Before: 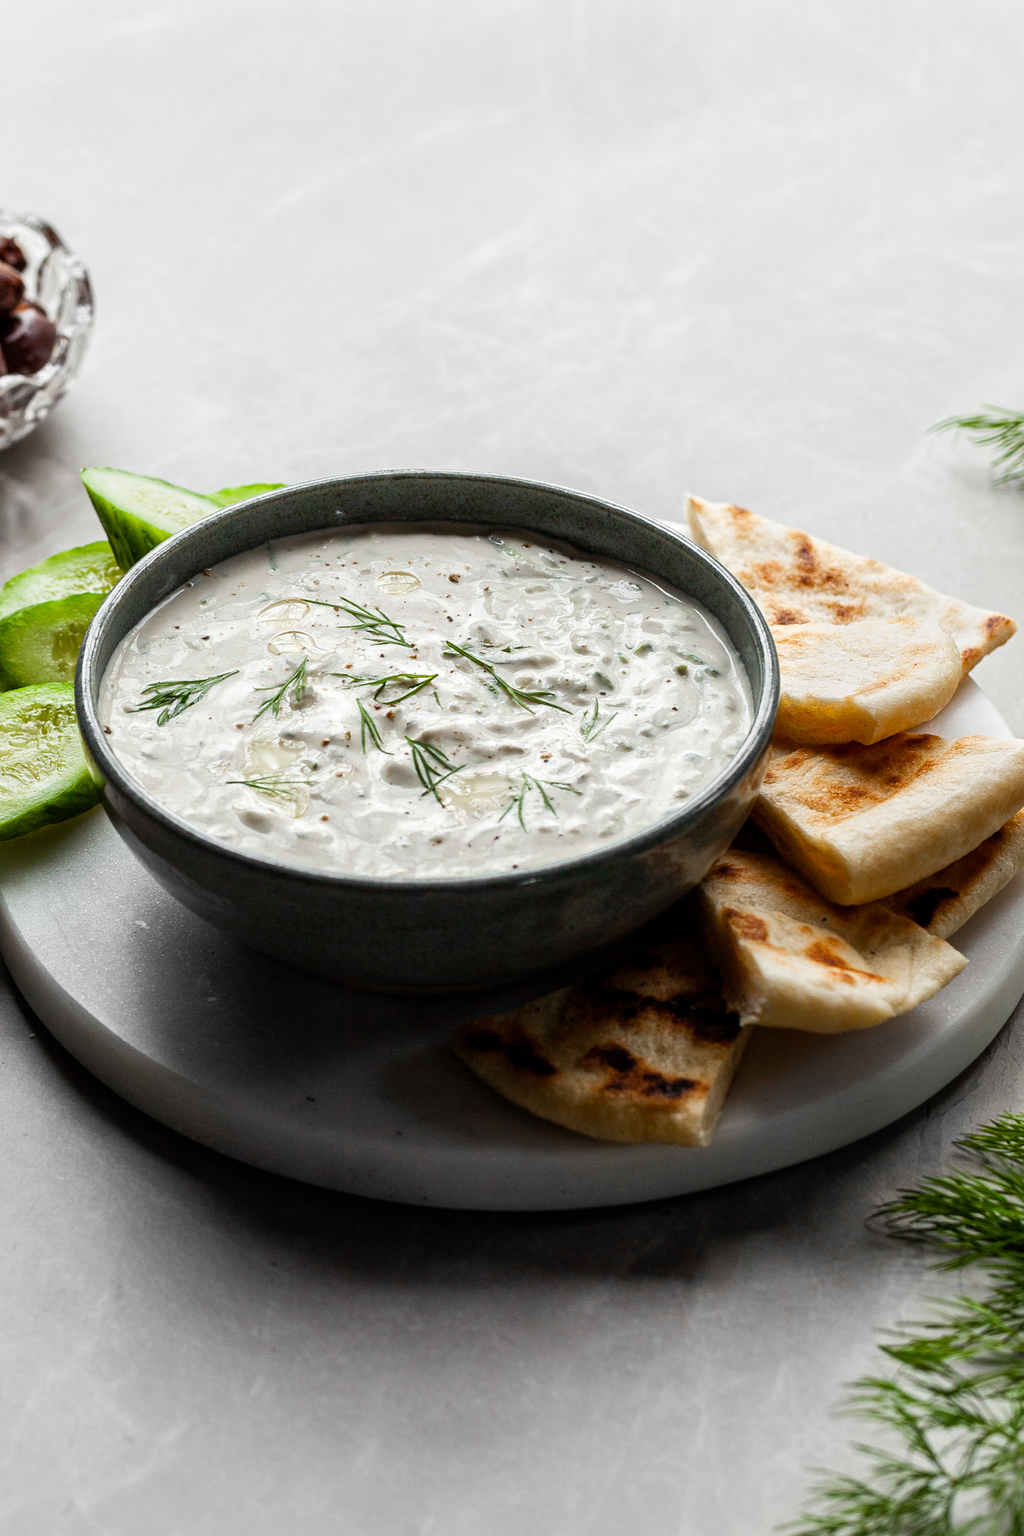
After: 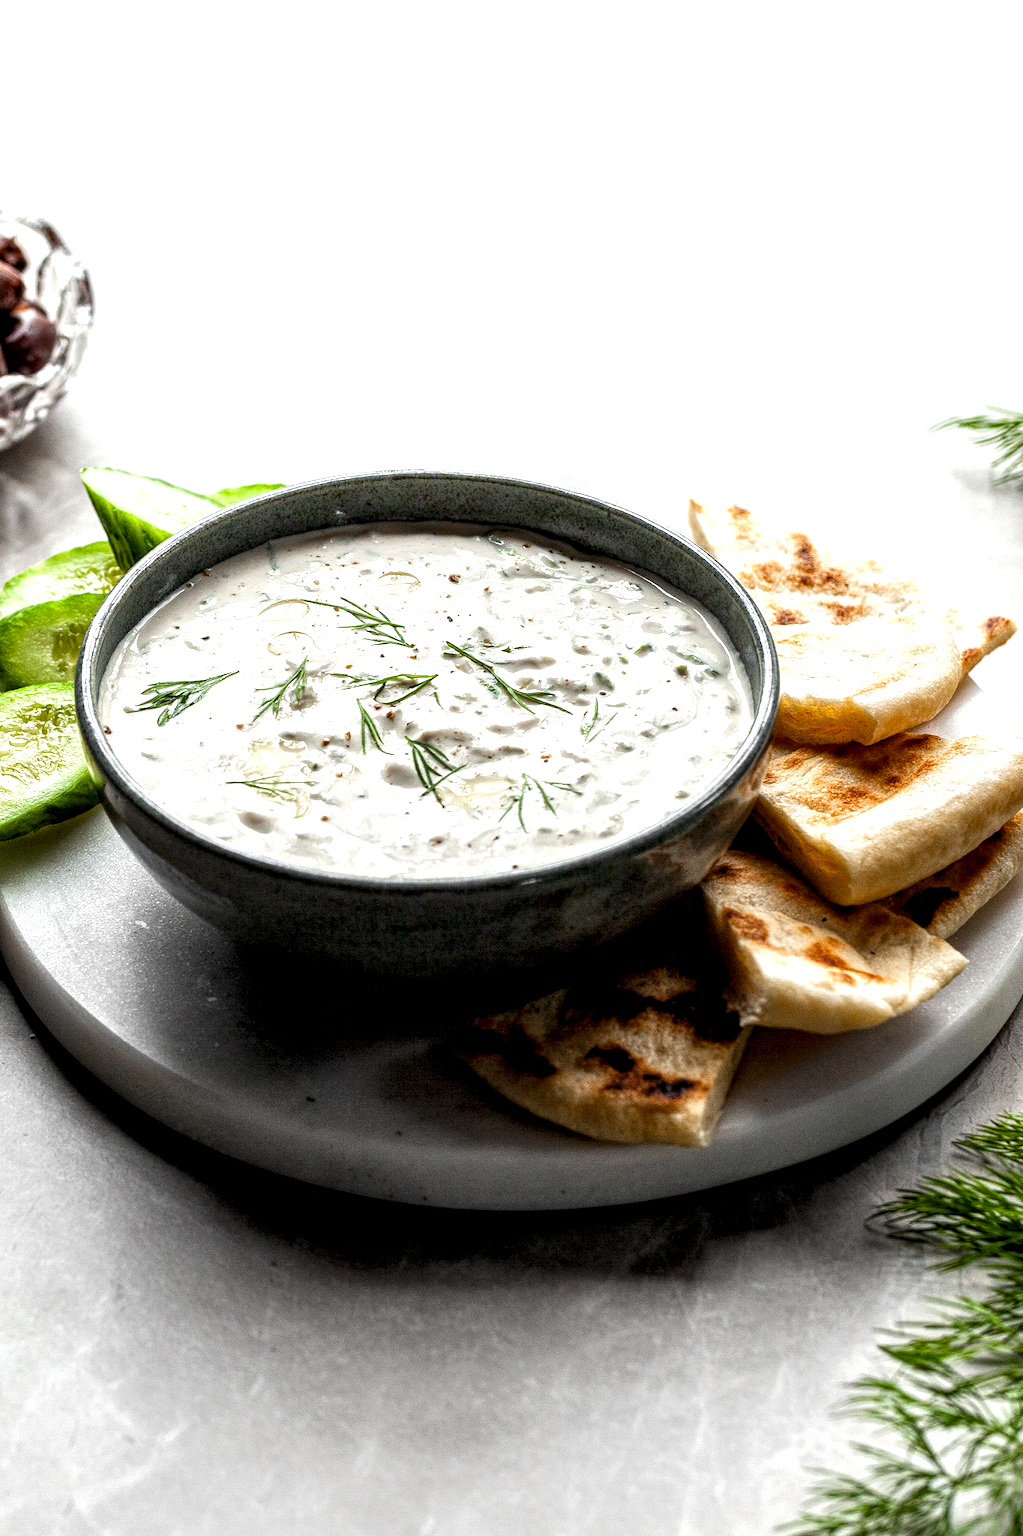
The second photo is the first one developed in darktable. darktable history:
exposure: black level correction 0.001, exposure 0.5 EV, compensate highlight preservation false
local contrast: highlights 102%, shadows 100%, detail 200%, midtone range 0.2
